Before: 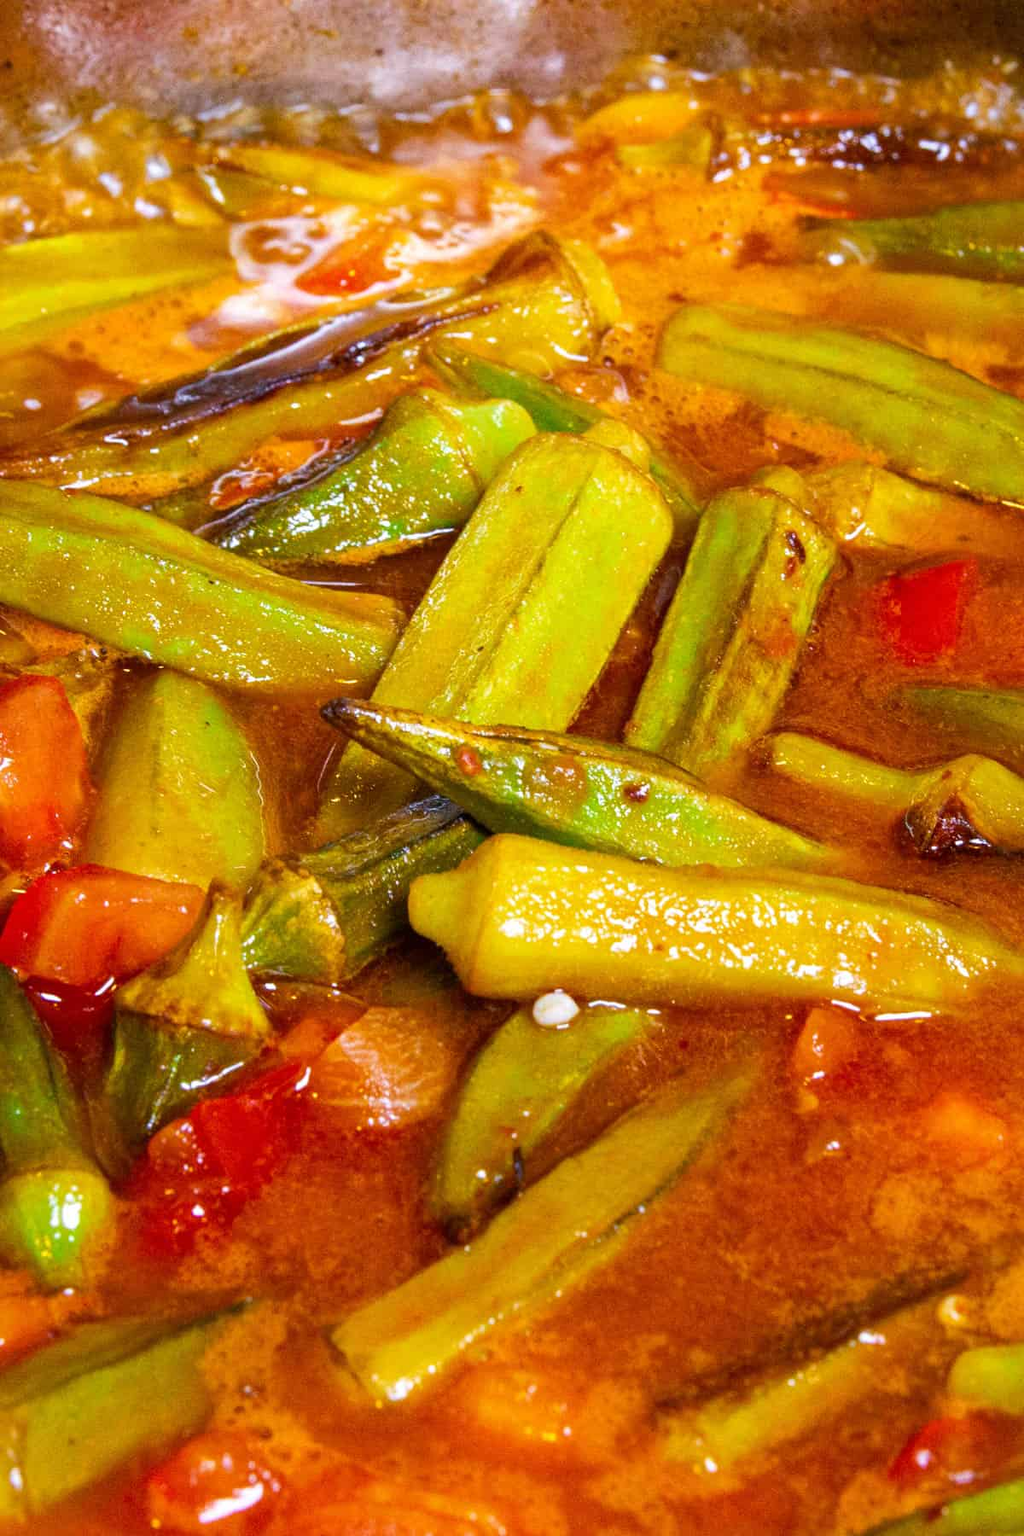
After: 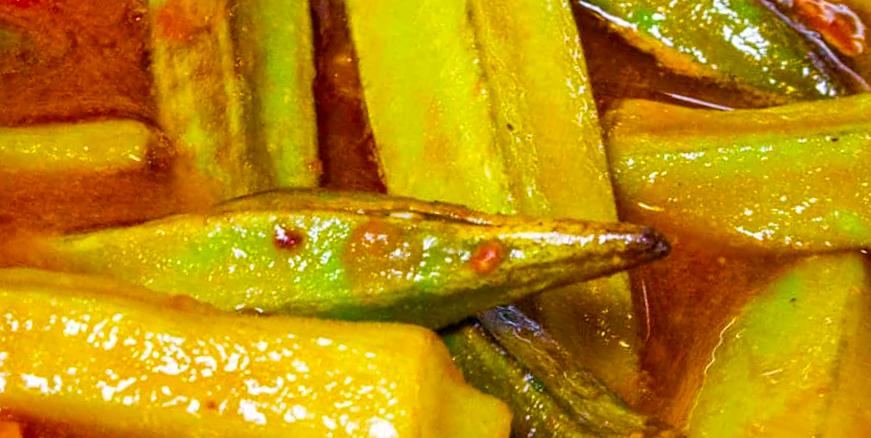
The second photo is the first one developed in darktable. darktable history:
color balance rgb: perceptual saturation grading › global saturation 35%, perceptual saturation grading › highlights -25%, perceptual saturation grading › shadows 25%, global vibrance 10%
crop and rotate: angle 16.12°, top 30.835%, bottom 35.653%
